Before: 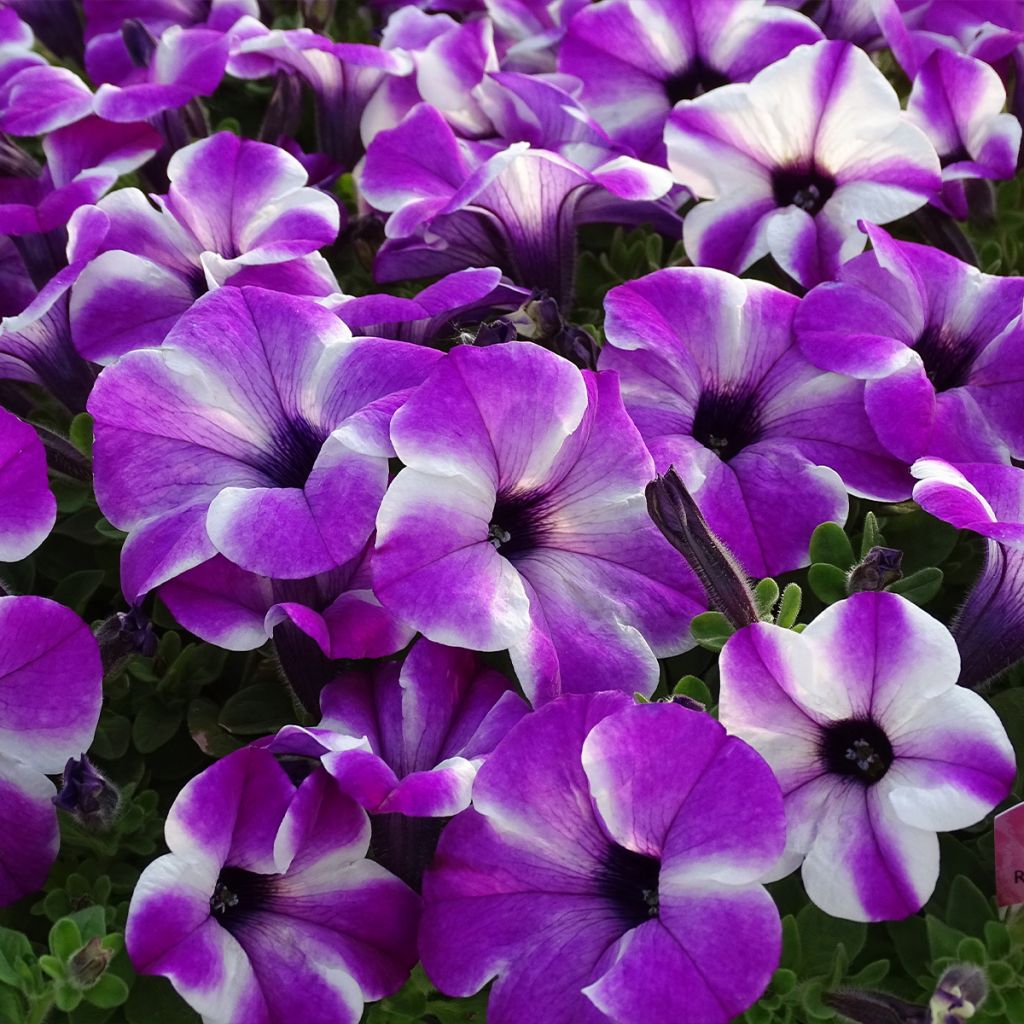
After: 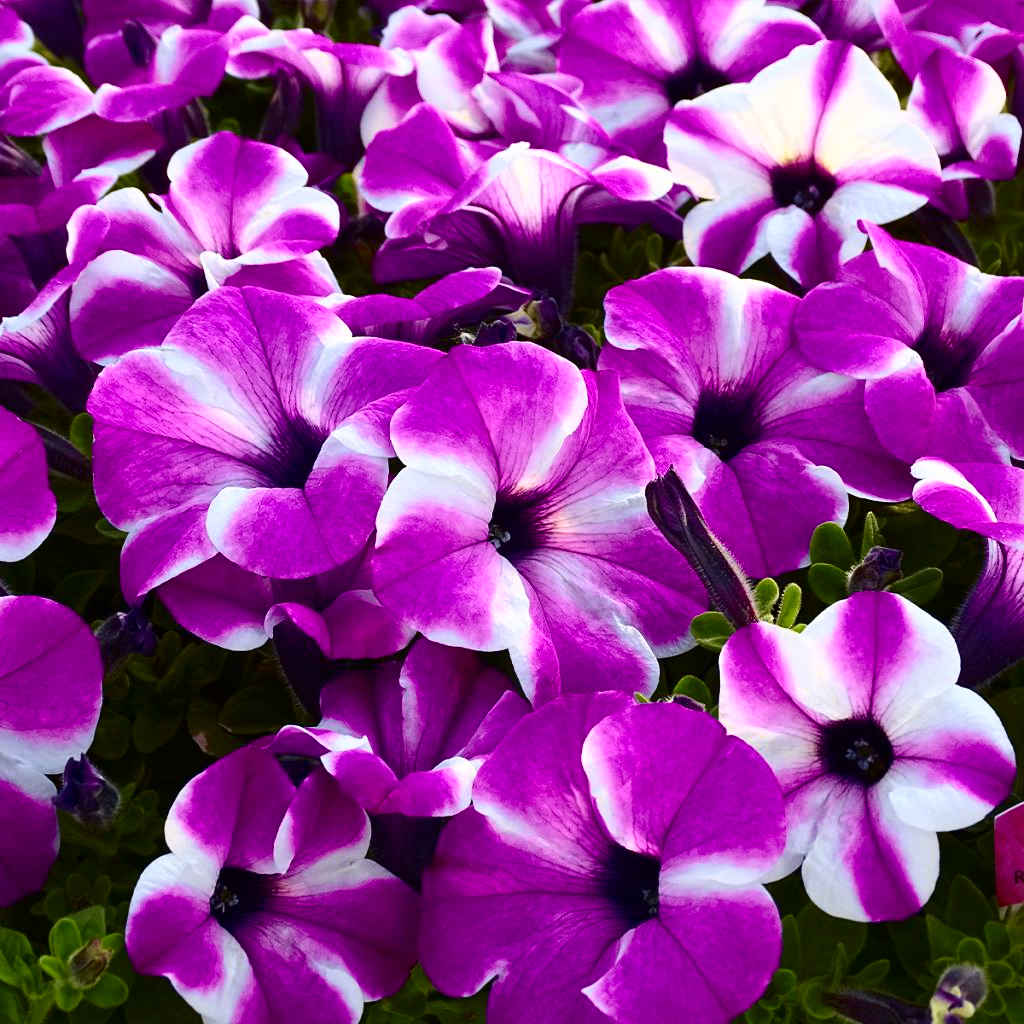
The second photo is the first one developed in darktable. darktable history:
tone curve: curves: ch0 [(0, 0) (0.074, 0.04) (0.157, 0.1) (0.472, 0.515) (0.635, 0.731) (0.768, 0.878) (0.899, 0.969) (1, 1)]; ch1 [(0, 0) (0.08, 0.08) (0.3, 0.3) (0.5, 0.5) (0.539, 0.558) (0.586, 0.658) (0.69, 0.787) (0.92, 0.92) (1, 1)]; ch2 [(0, 0) (0.08, 0.08) (0.3, 0.3) (0.5, 0.5) (0.543, 0.597) (0.597, 0.679) (0.92, 0.92) (1, 1)], color space Lab, independent channels, preserve colors none
